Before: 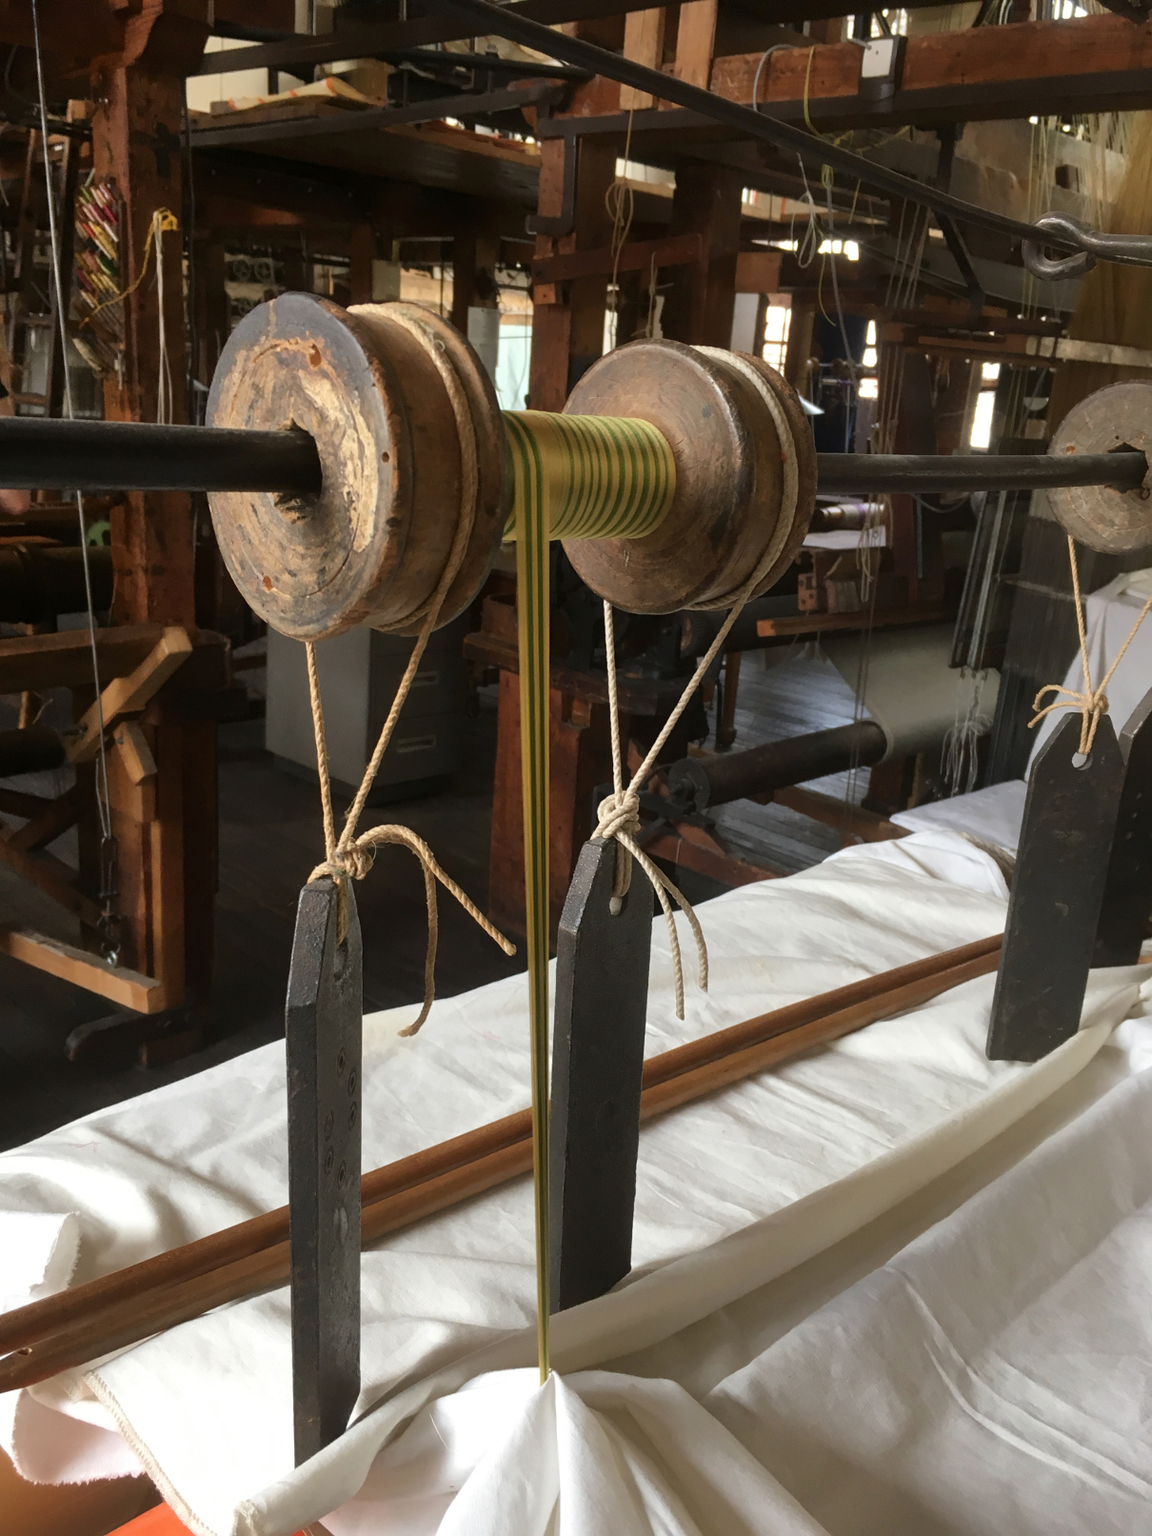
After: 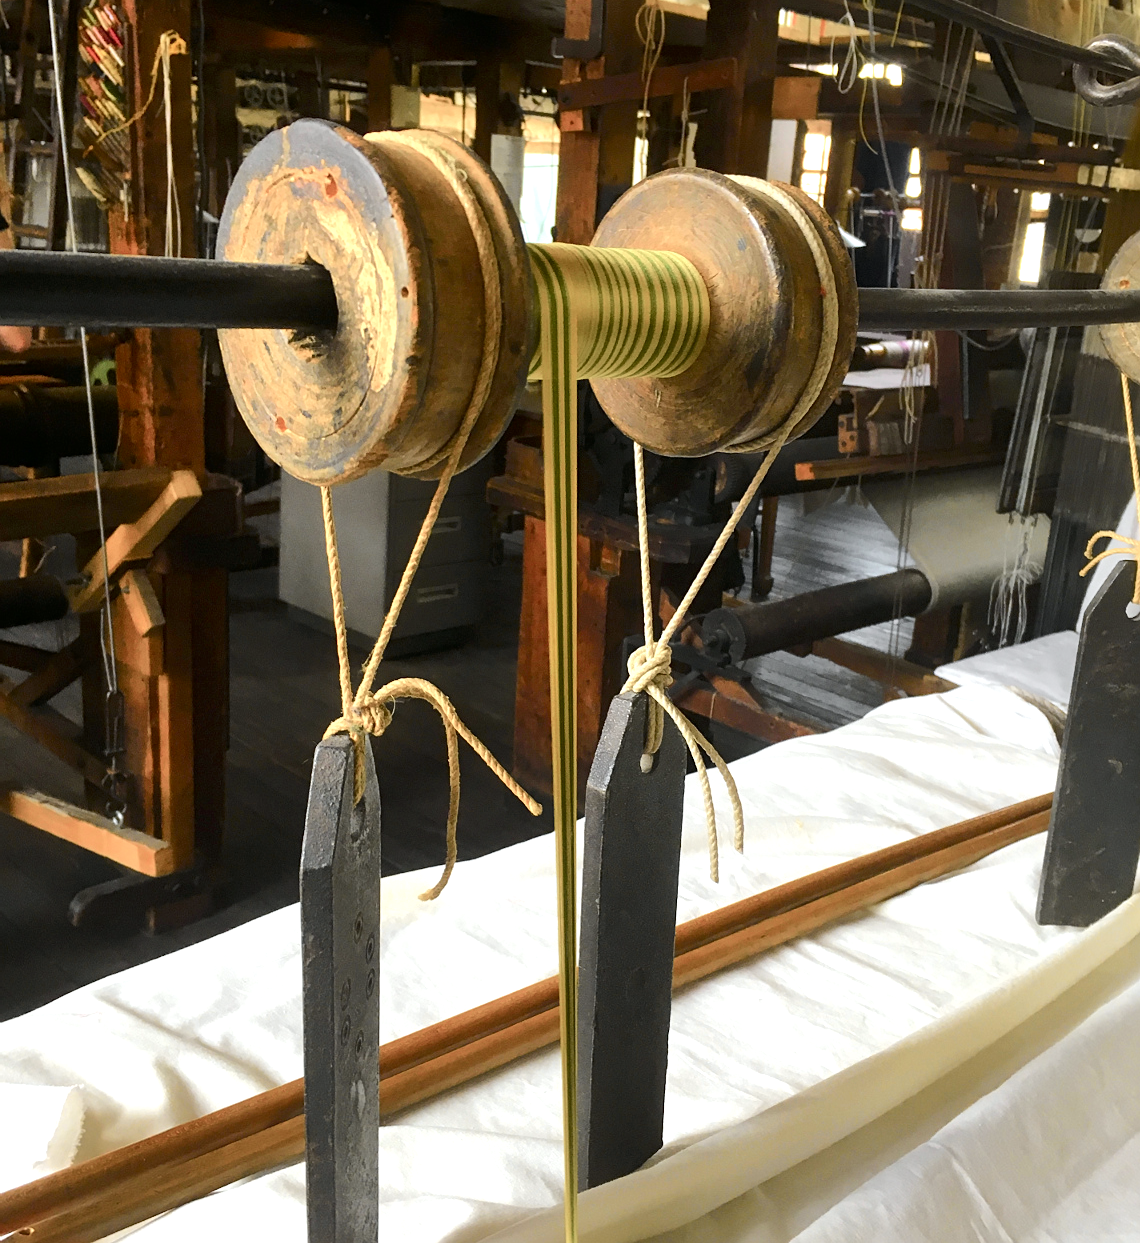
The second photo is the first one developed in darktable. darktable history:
exposure: black level correction 0, exposure 0.7 EV, compensate exposure bias true, compensate highlight preservation false
crop and rotate: angle 0.03°, top 11.643%, right 5.651%, bottom 11.189%
sharpen: radius 1.272, amount 0.305, threshold 0
tone curve: curves: ch0 [(0, 0) (0.037, 0.011) (0.131, 0.108) (0.279, 0.279) (0.476, 0.554) (0.617, 0.693) (0.704, 0.77) (0.813, 0.852) (0.916, 0.924) (1, 0.993)]; ch1 [(0, 0) (0.318, 0.278) (0.444, 0.427) (0.493, 0.492) (0.508, 0.502) (0.534, 0.531) (0.562, 0.571) (0.626, 0.667) (0.746, 0.764) (1, 1)]; ch2 [(0, 0) (0.316, 0.292) (0.381, 0.37) (0.423, 0.448) (0.476, 0.492) (0.502, 0.498) (0.522, 0.518) (0.533, 0.532) (0.586, 0.631) (0.634, 0.663) (0.7, 0.7) (0.861, 0.808) (1, 0.951)], color space Lab, independent channels, preserve colors none
